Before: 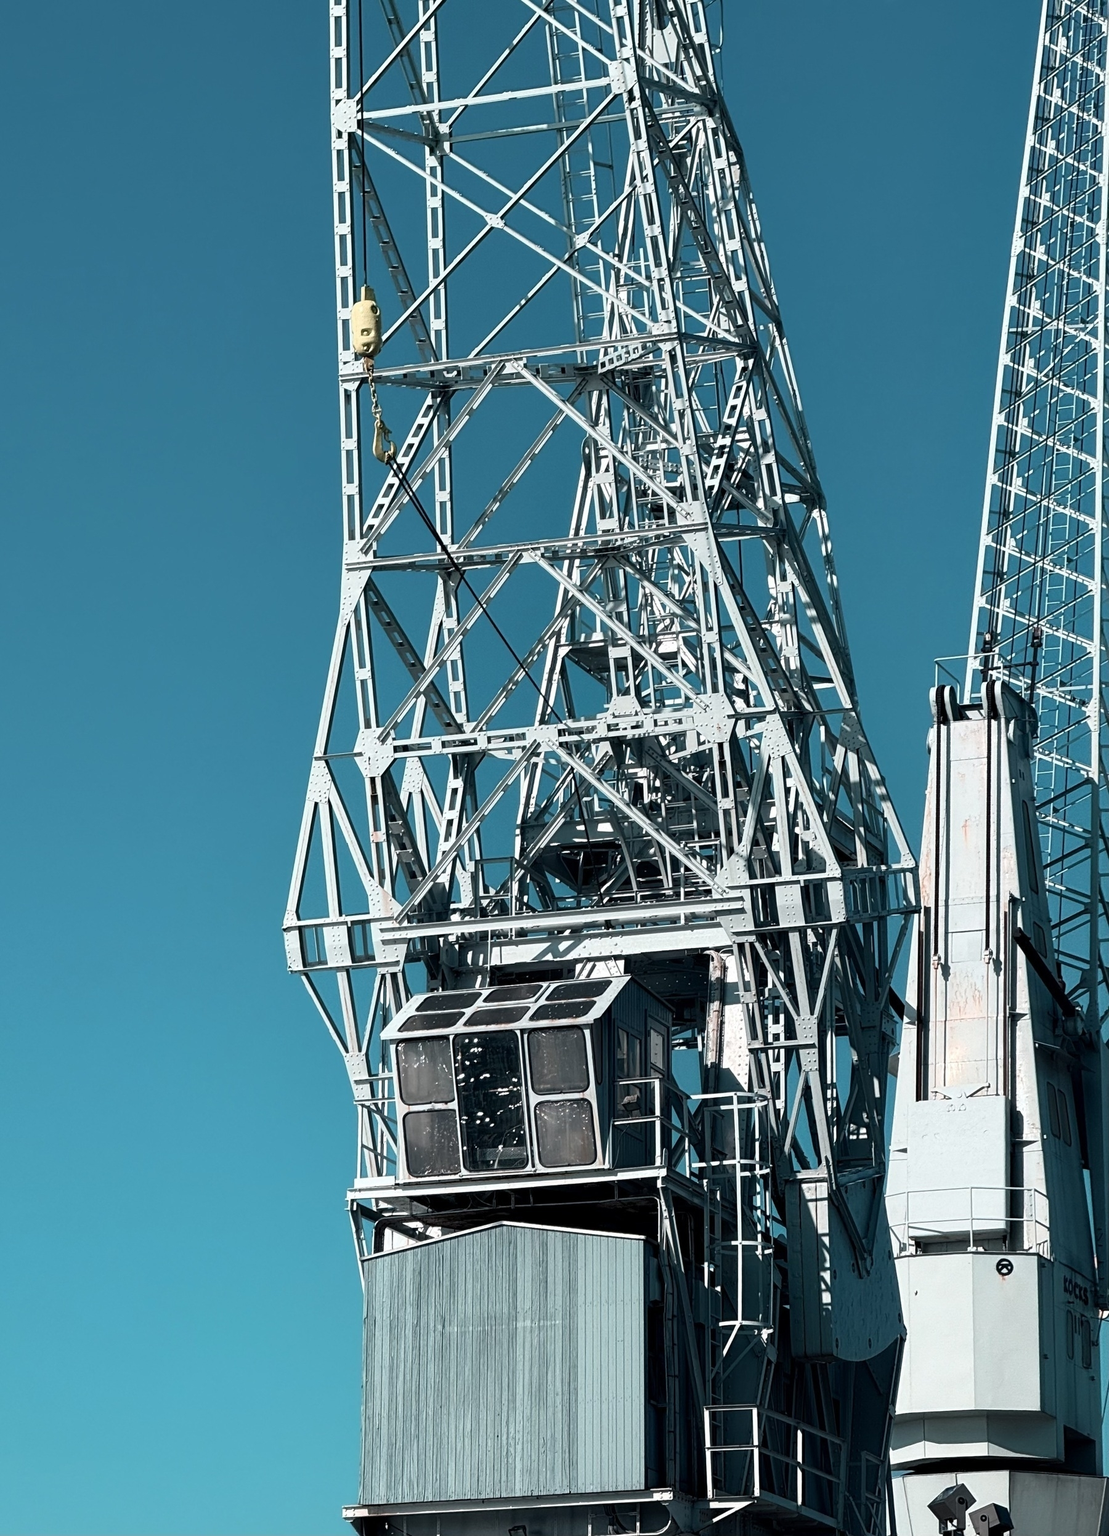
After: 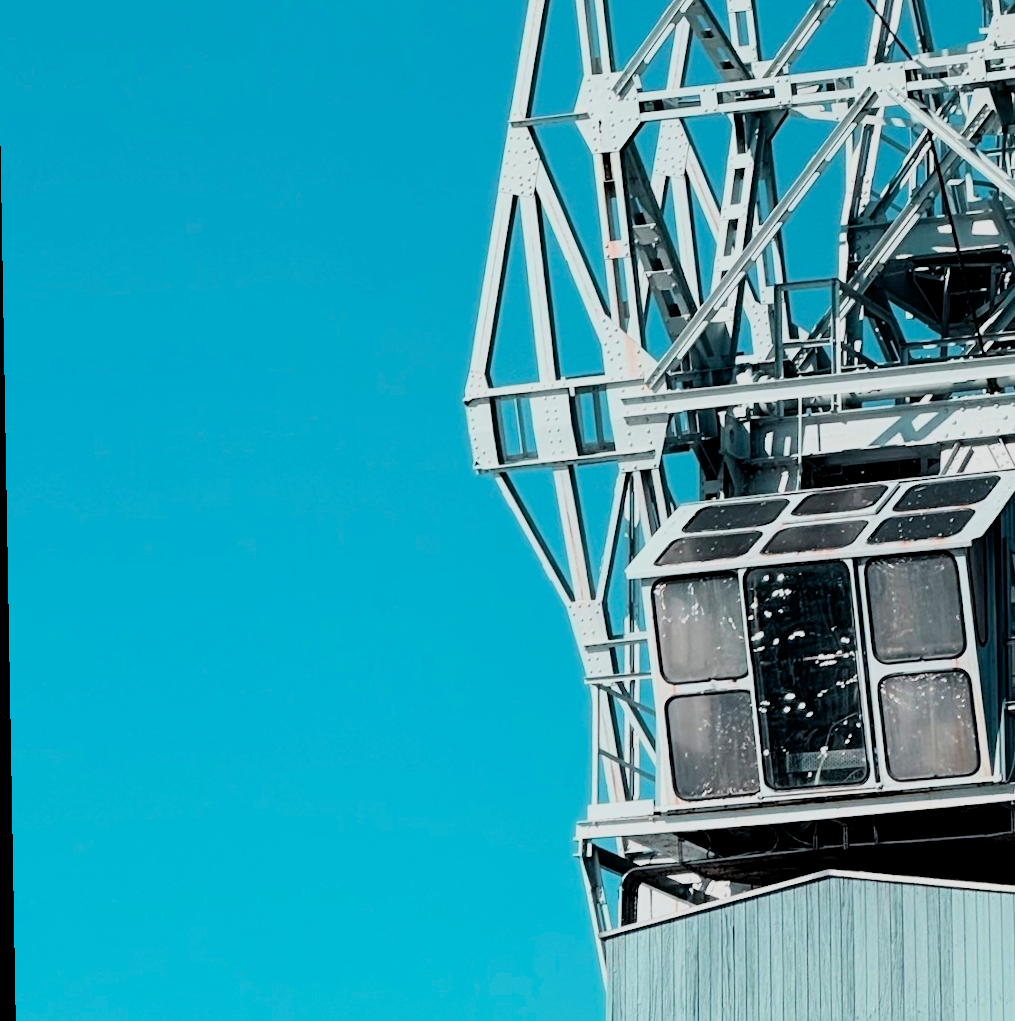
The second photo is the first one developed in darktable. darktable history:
filmic rgb: black relative exposure -6.15 EV, white relative exposure 6.96 EV, hardness 2.23, color science v6 (2022)
exposure: black level correction 0.001, exposure 1 EV, compensate highlight preservation false
crop: top 44.483%, right 43.593%, bottom 12.892%
rotate and perspective: rotation -1°, crop left 0.011, crop right 0.989, crop top 0.025, crop bottom 0.975
